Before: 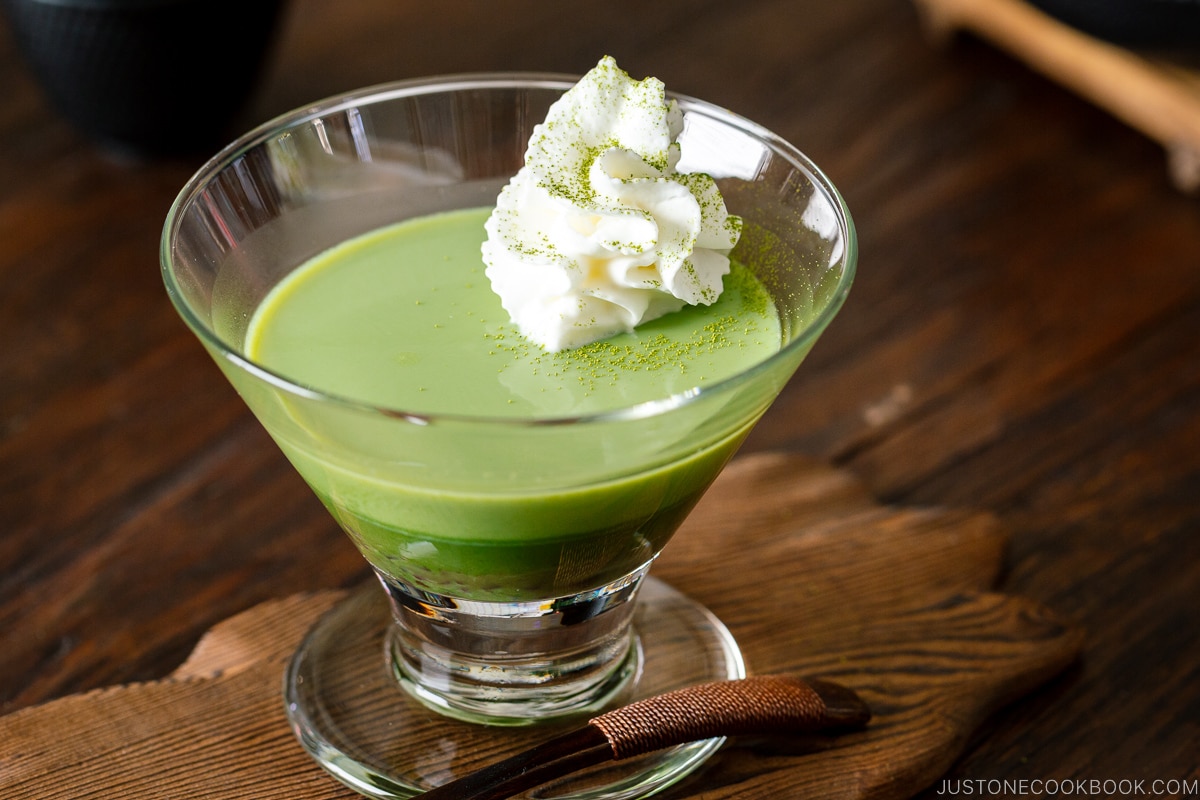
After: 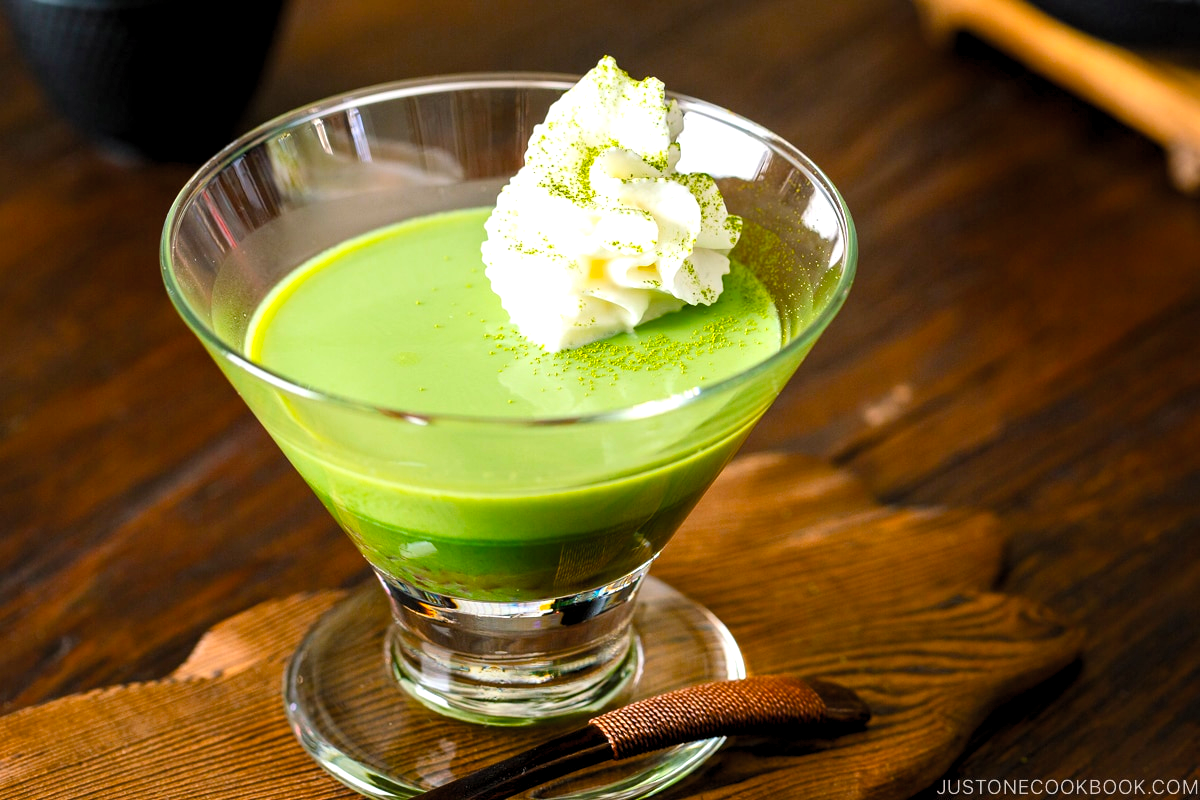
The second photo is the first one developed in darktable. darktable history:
contrast brightness saturation: contrast 0.026, brightness 0.058, saturation 0.134
levels: levels [0.026, 0.507, 0.987]
exposure: exposure 0.483 EV, compensate highlight preservation false
color balance rgb: linear chroma grading › global chroma 14.67%, perceptual saturation grading › global saturation 1.158%, perceptual saturation grading › highlights -1.361%, perceptual saturation grading › mid-tones 3.418%, perceptual saturation grading › shadows 8.763%, global vibrance 16.84%, saturation formula JzAzBz (2021)
